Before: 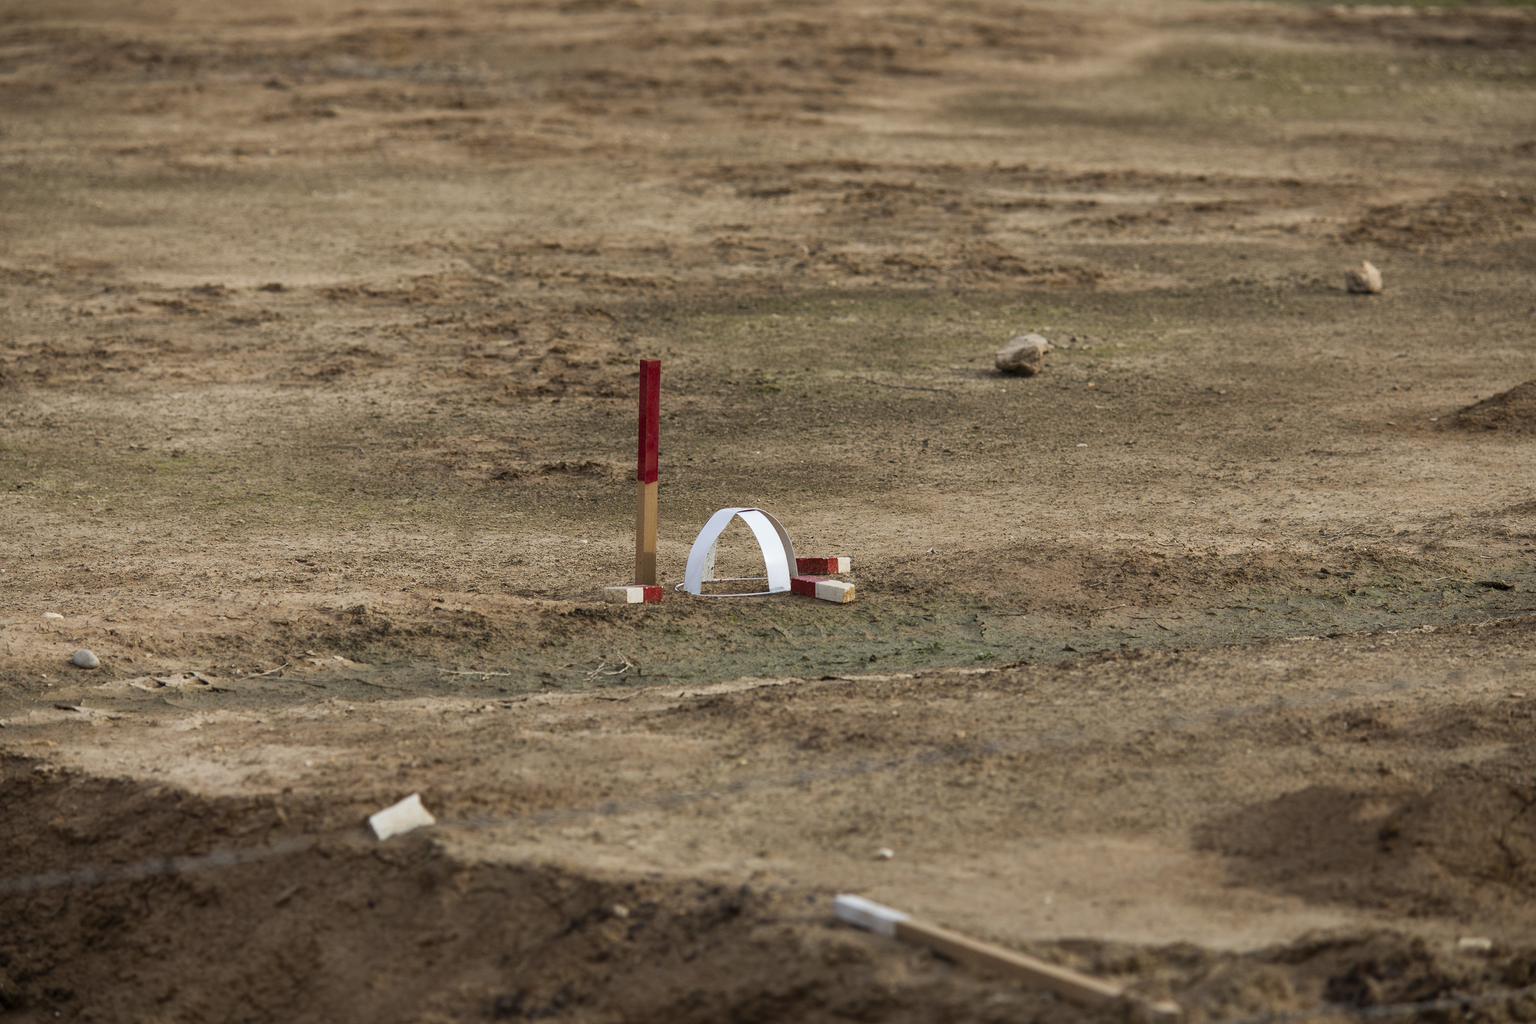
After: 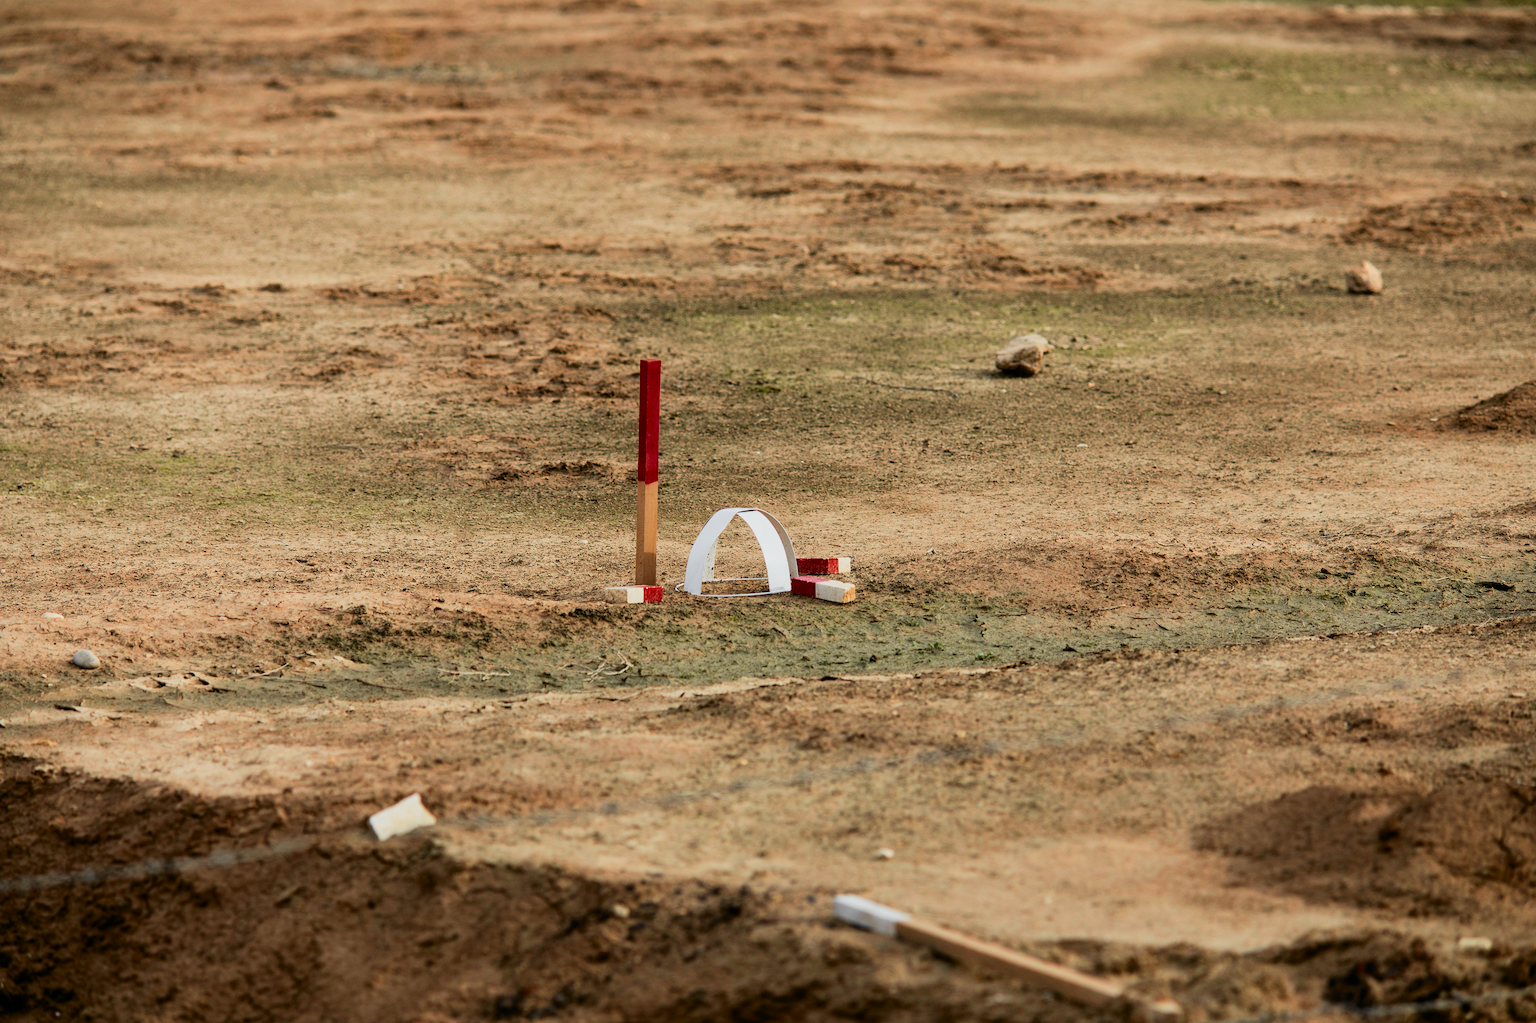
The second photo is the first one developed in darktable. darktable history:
tone curve: curves: ch0 [(0, 0) (0.131, 0.116) (0.316, 0.345) (0.501, 0.584) (0.629, 0.732) (0.812, 0.888) (1, 0.974)]; ch1 [(0, 0) (0.366, 0.367) (0.475, 0.462) (0.494, 0.496) (0.504, 0.499) (0.553, 0.584) (1, 1)]; ch2 [(0, 0) (0.333, 0.346) (0.375, 0.375) (0.424, 0.43) (0.476, 0.492) (0.502, 0.502) (0.533, 0.556) (0.566, 0.599) (0.614, 0.653) (1, 1)], color space Lab, independent channels, preserve colors none
filmic rgb: white relative exposure 3.9 EV, hardness 4.26
